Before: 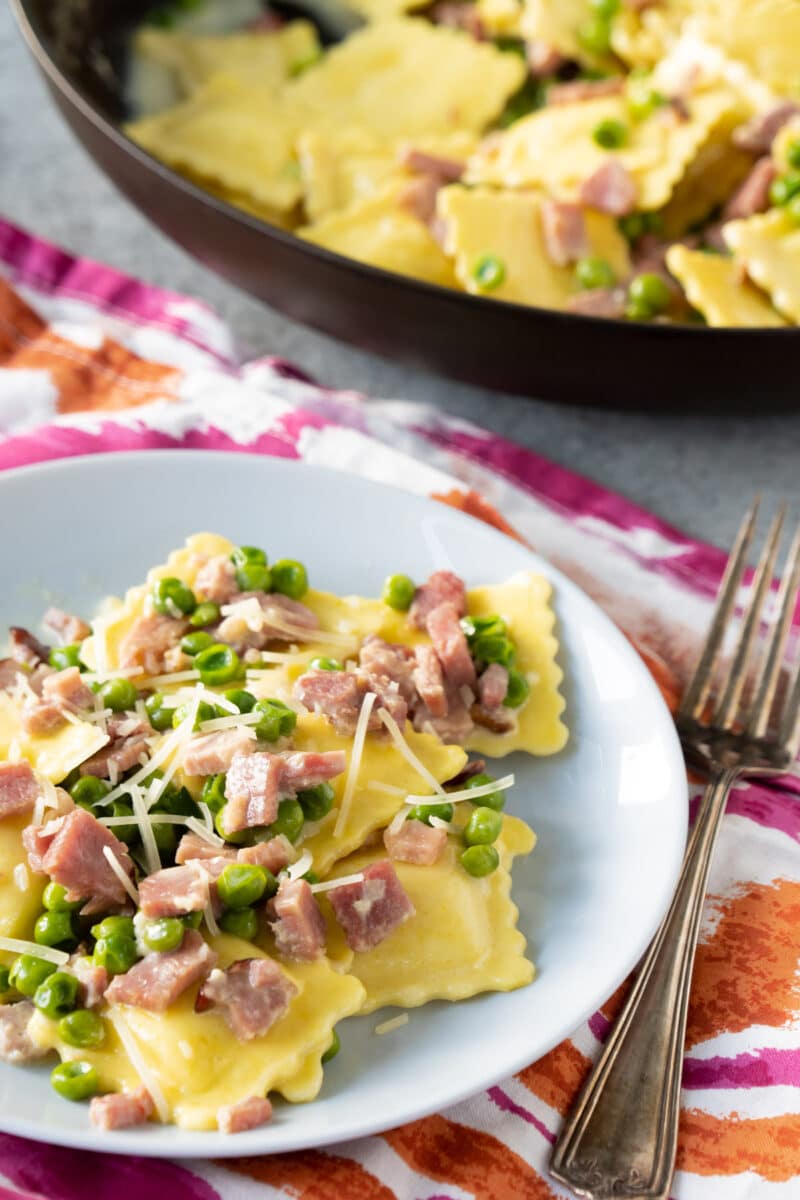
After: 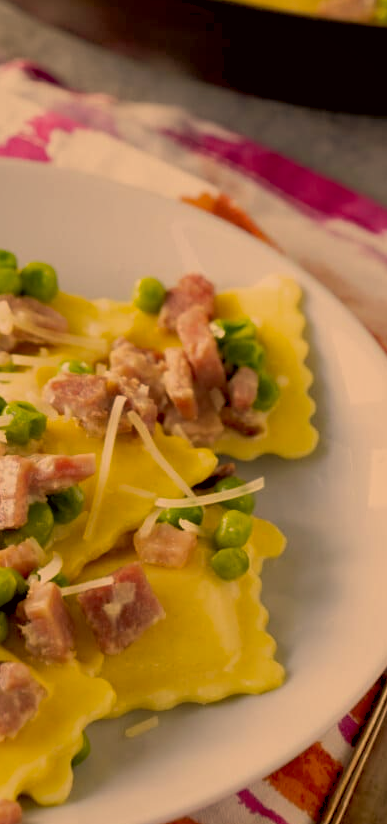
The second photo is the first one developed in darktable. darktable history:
color correction: highlights a* 17.93, highlights b* 35.59, shadows a* 1.85, shadows b* 5.97, saturation 1.02
exposure: black level correction 0.009, exposure -0.631 EV, compensate highlight preservation false
crop: left 31.328%, top 24.768%, right 20.254%, bottom 6.518%
contrast brightness saturation: contrast 0.006, saturation -0.051
tone equalizer: on, module defaults
shadows and highlights: on, module defaults
